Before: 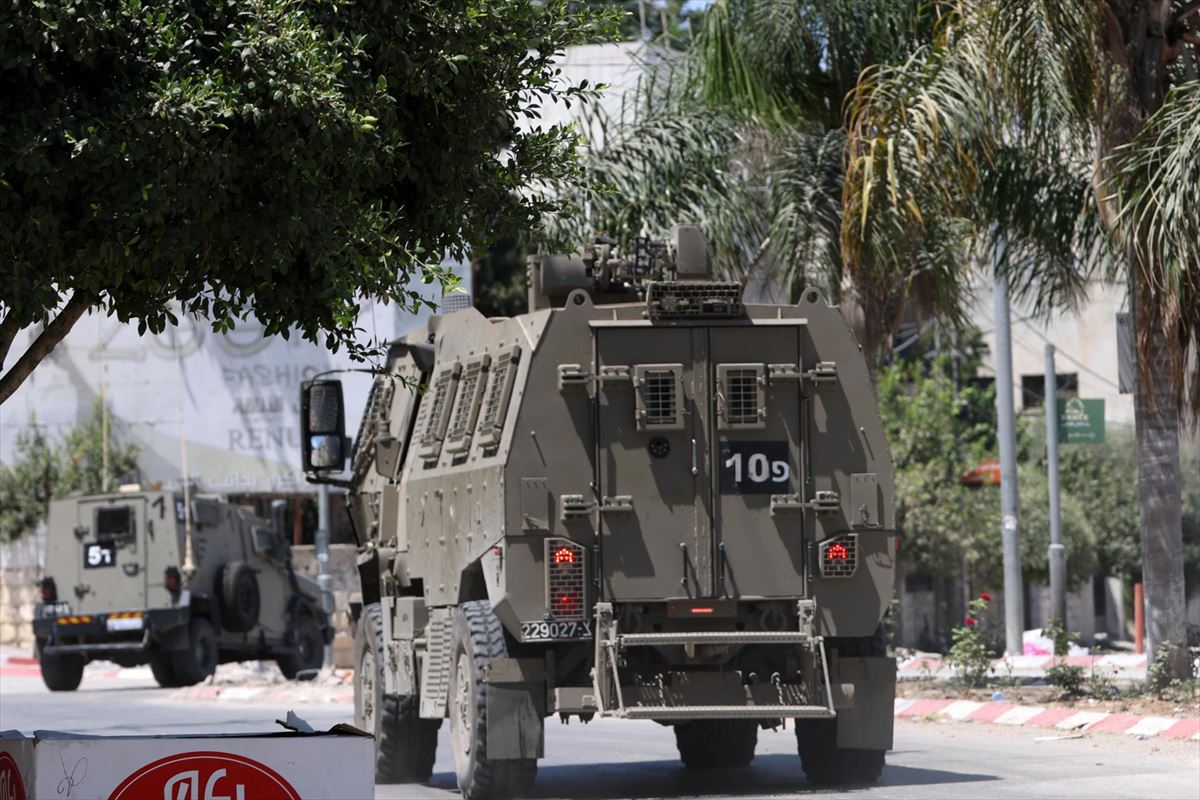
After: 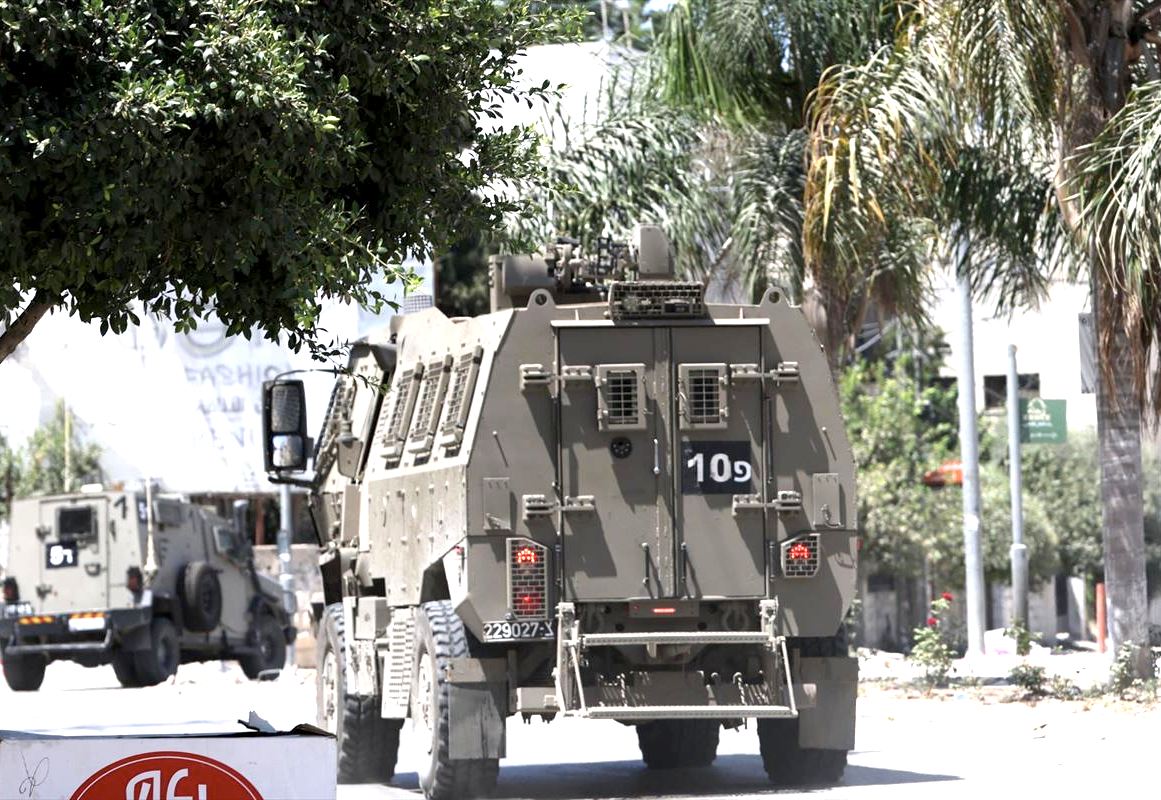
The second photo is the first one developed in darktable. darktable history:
exposure: black level correction 0.001, exposure 1.3 EV, compensate highlight preservation false
crop and rotate: left 3.238%
contrast brightness saturation: saturation -0.17
